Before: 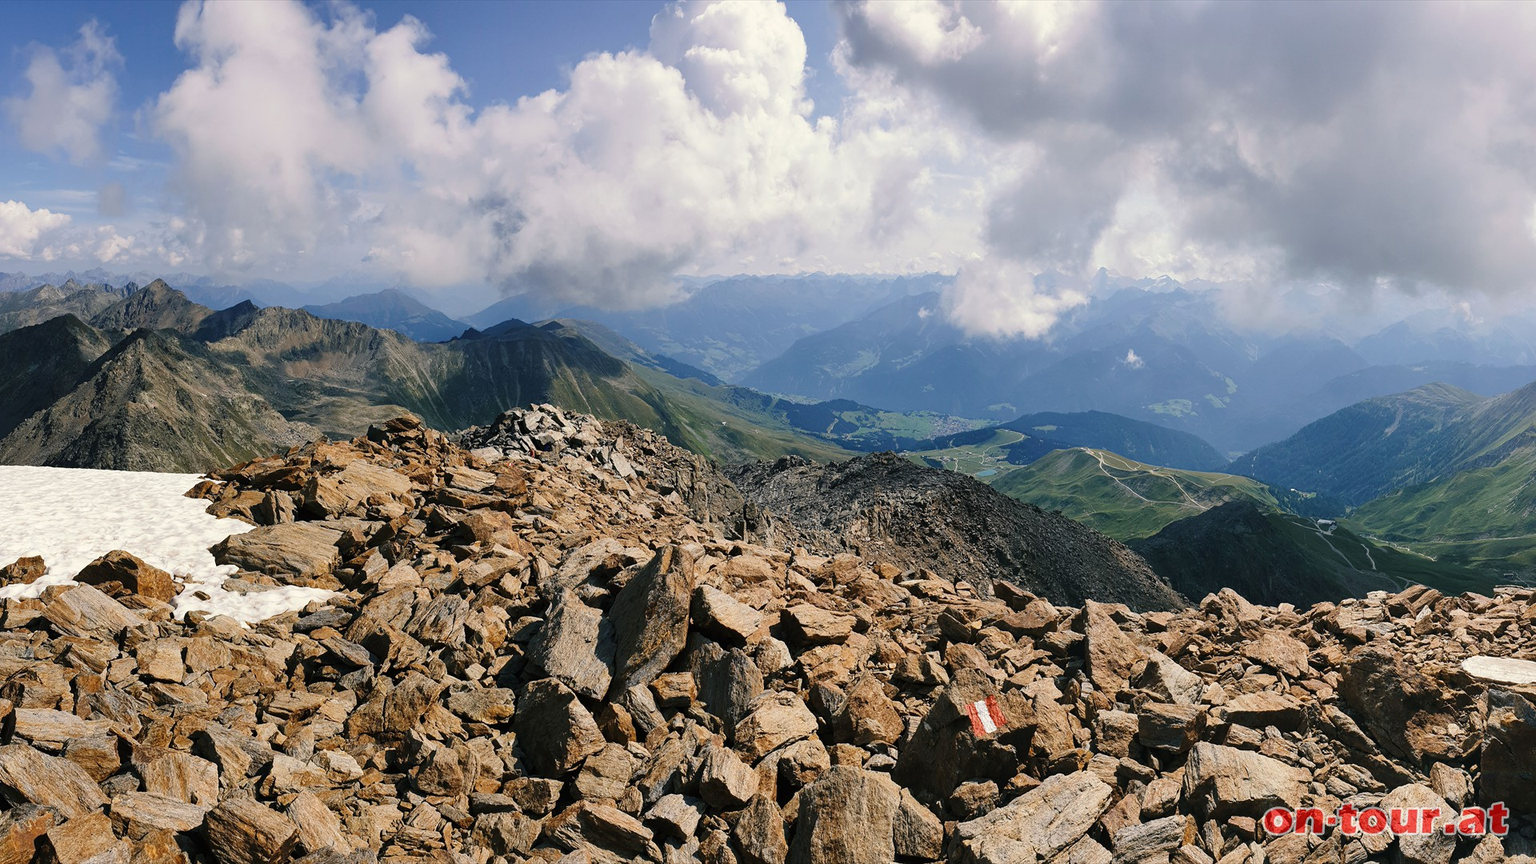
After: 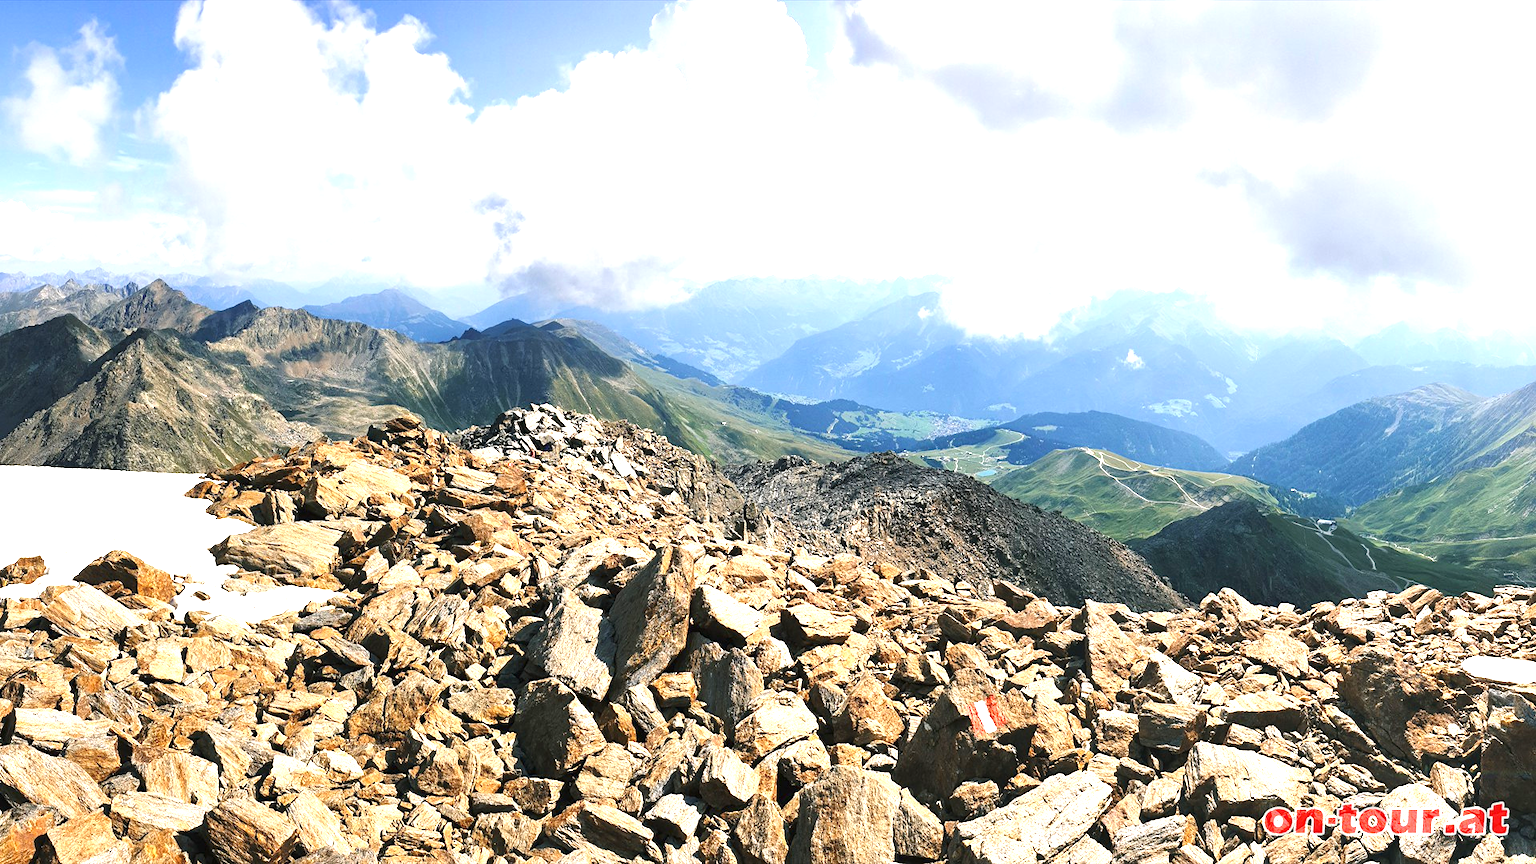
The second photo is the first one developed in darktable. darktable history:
exposure: black level correction 0, exposure 1.474 EV, compensate exposure bias true, compensate highlight preservation false
